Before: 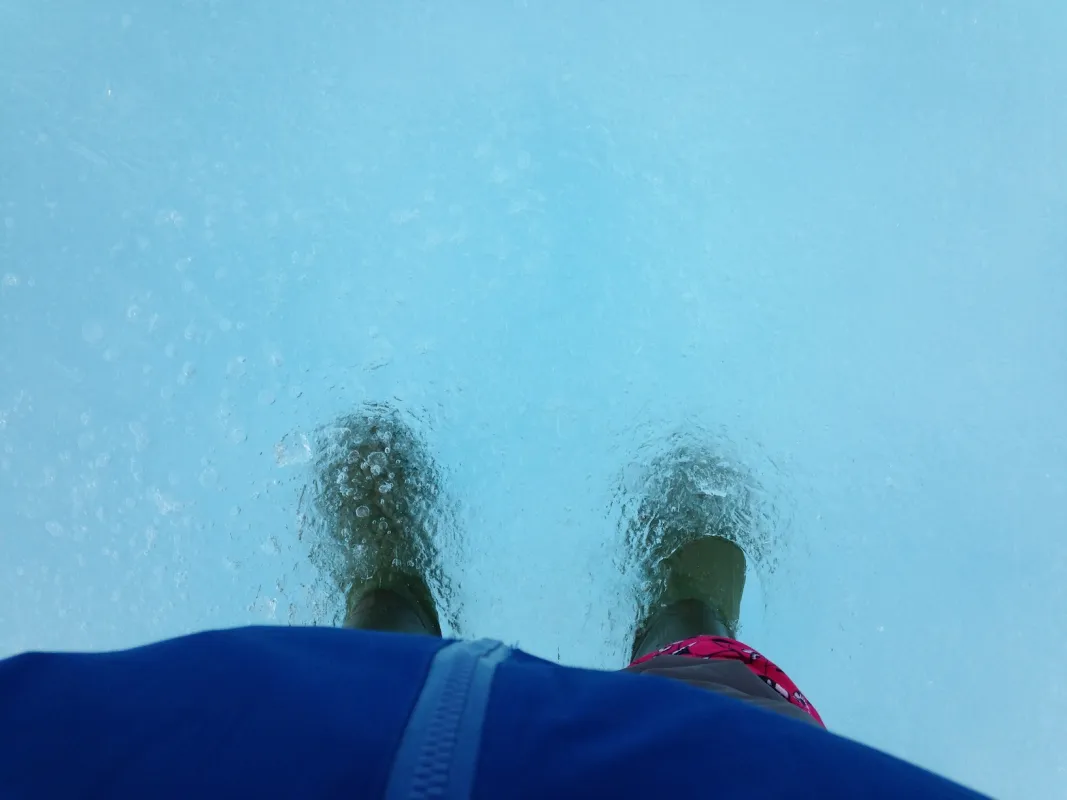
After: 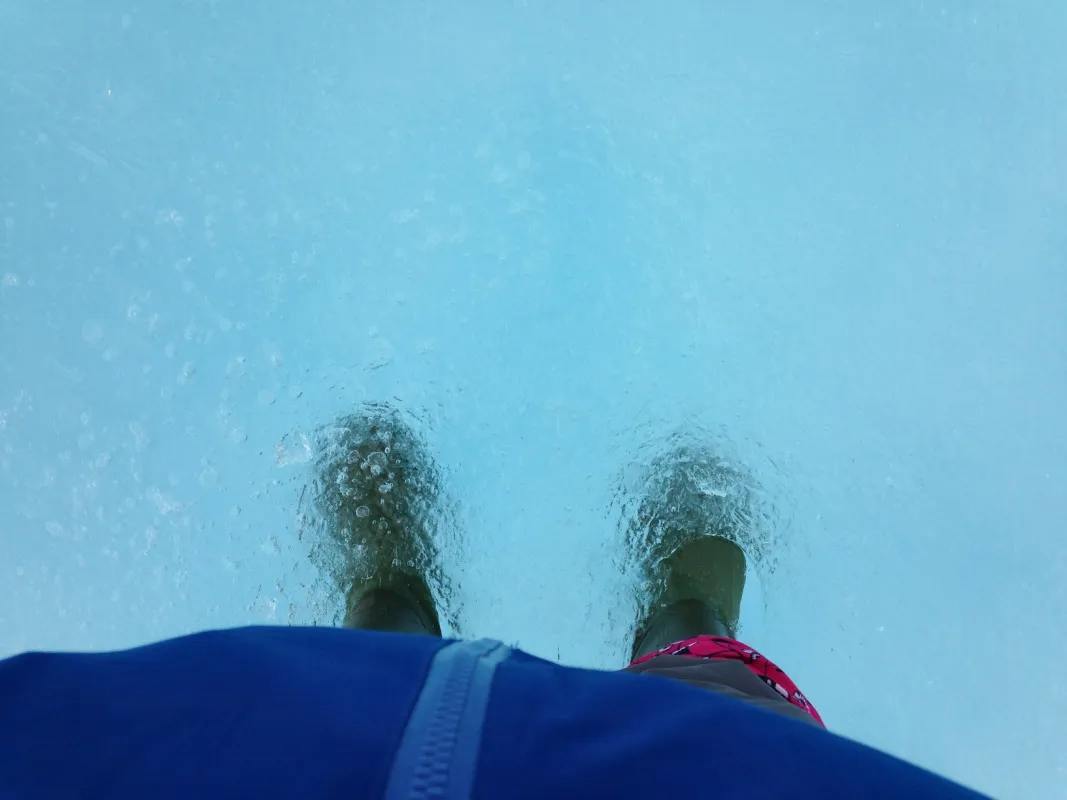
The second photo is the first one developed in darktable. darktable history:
color correction: highlights a* -0.279, highlights b* -0.133
shadows and highlights: shadows 37.7, highlights -26.78, soften with gaussian
